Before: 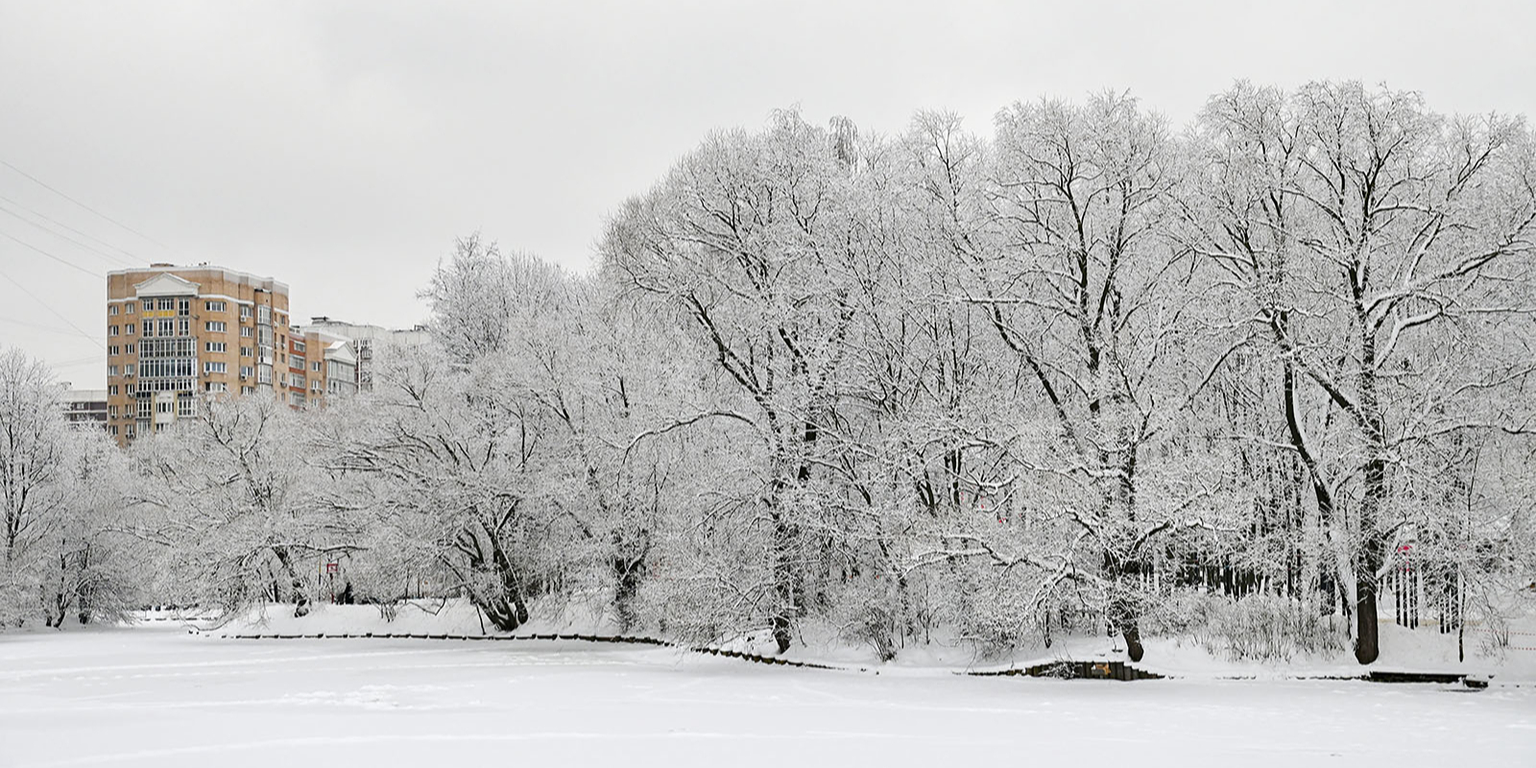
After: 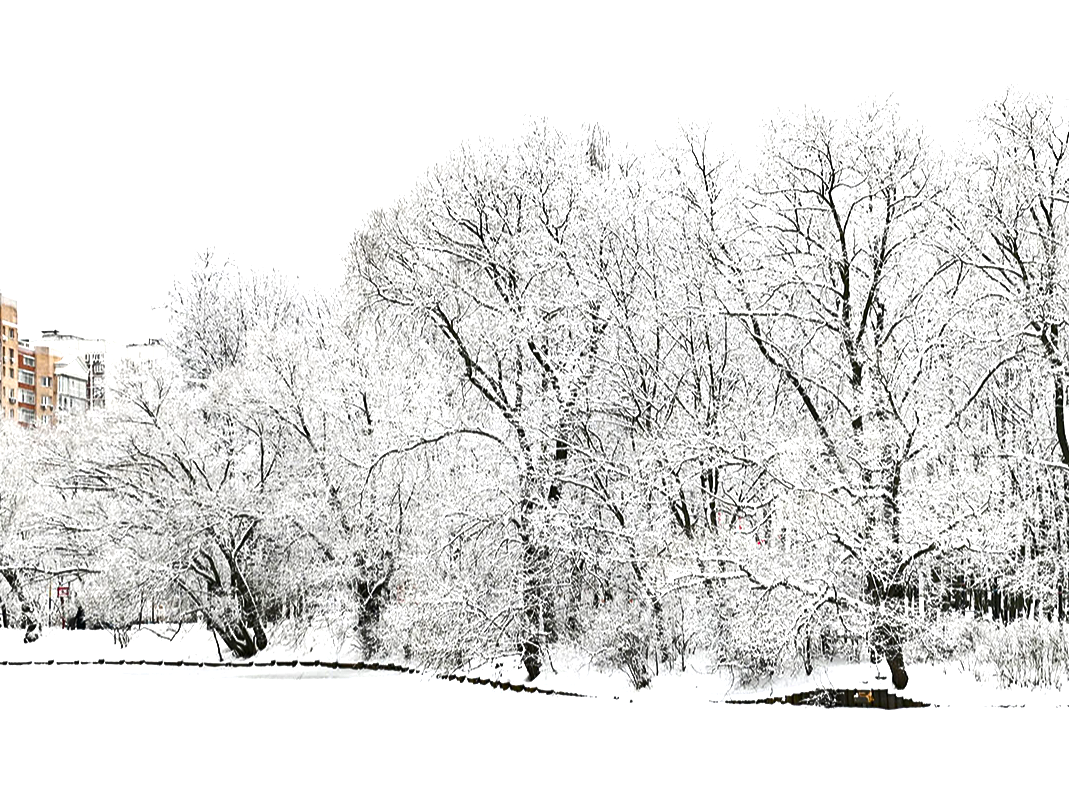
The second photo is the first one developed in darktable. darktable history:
crop and rotate: left 17.732%, right 15.423%
shadows and highlights: shadows 20.91, highlights -35.45, soften with gaussian
exposure: exposure 1 EV, compensate highlight preservation false
